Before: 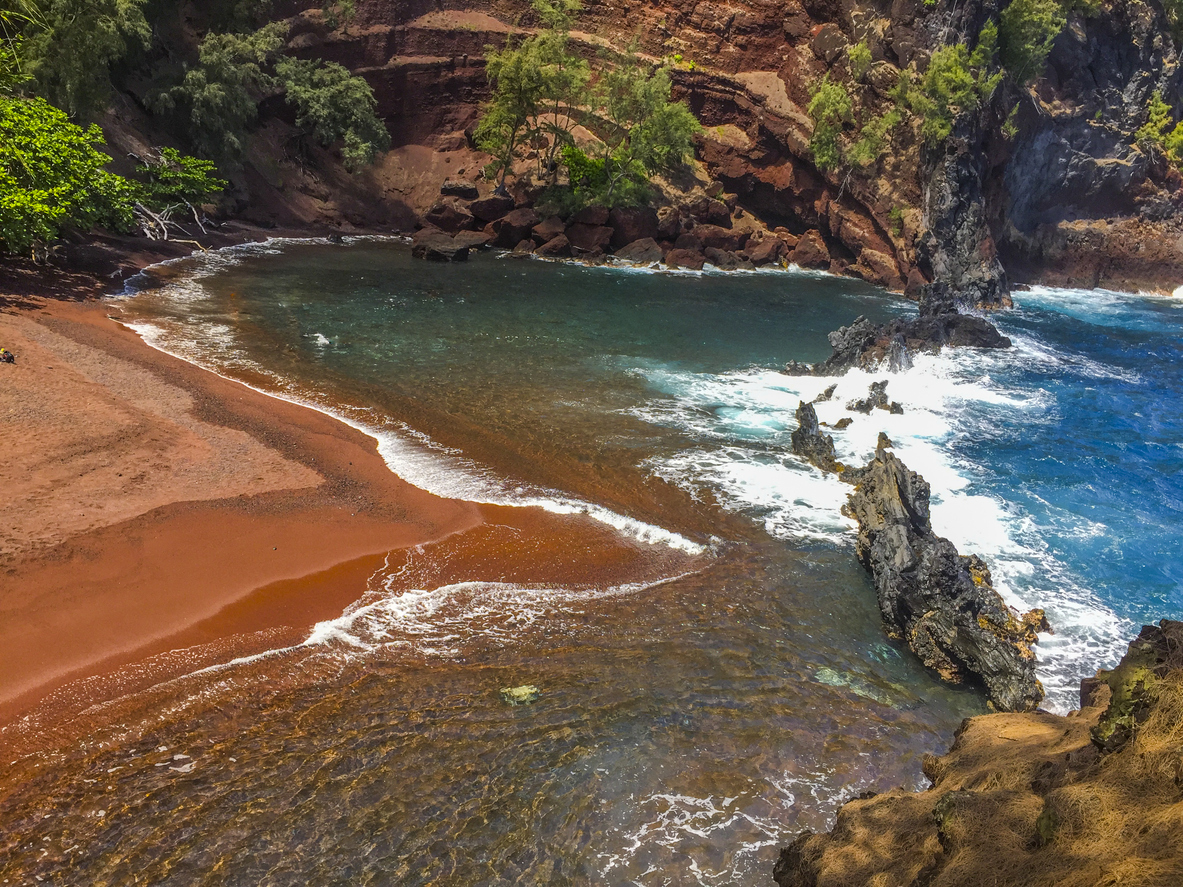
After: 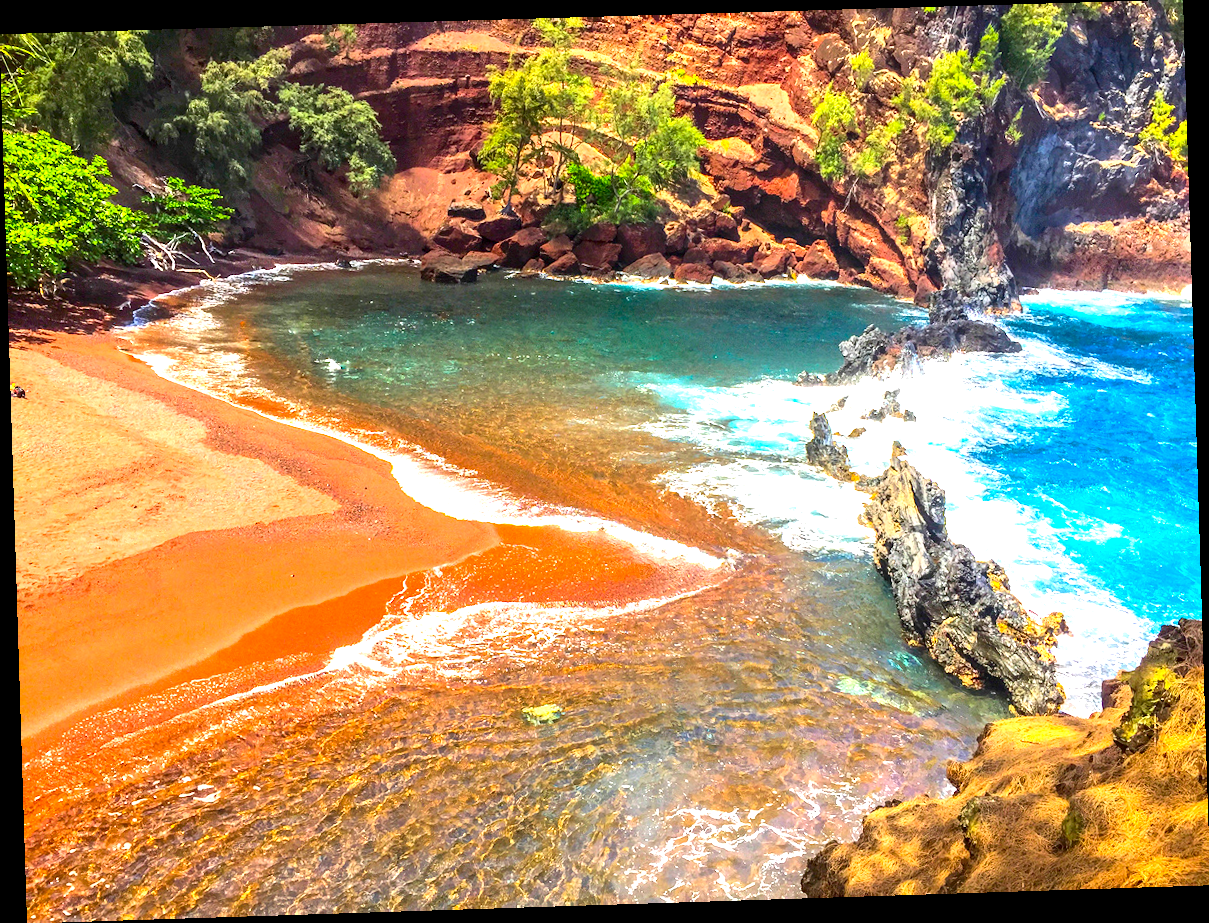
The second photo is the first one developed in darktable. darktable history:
contrast brightness saturation: contrast 0.16, saturation 0.32
exposure: black level correction 0.001, exposure 1.735 EV, compensate highlight preservation false
rotate and perspective: rotation -1.77°, lens shift (horizontal) 0.004, automatic cropping off
color correction: highlights a* -0.137, highlights b* 0.137
